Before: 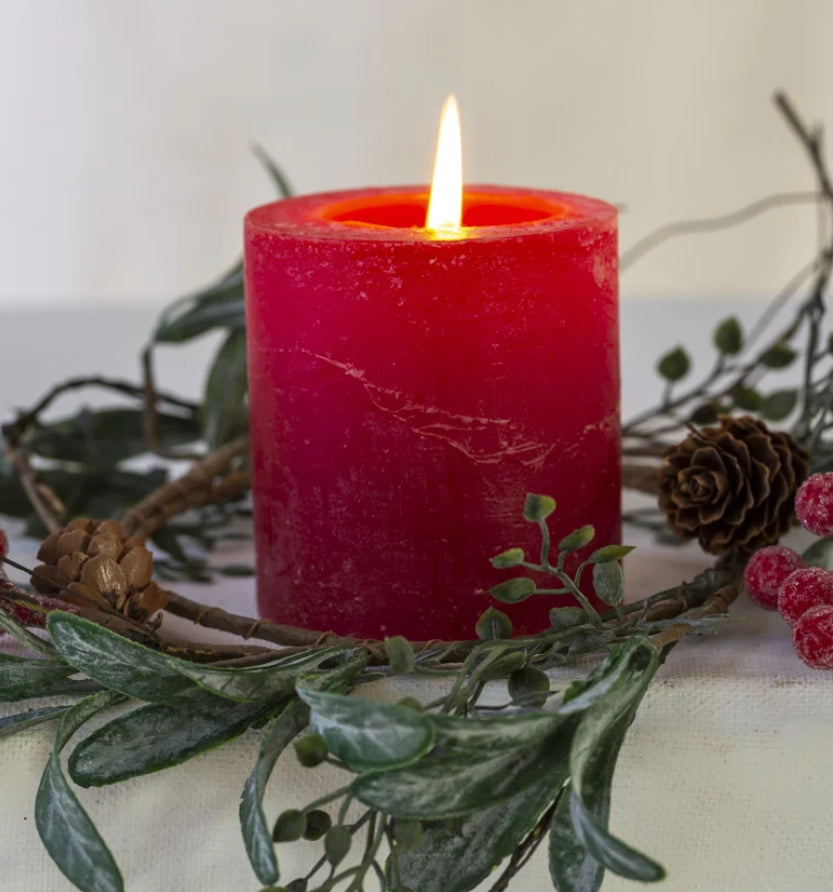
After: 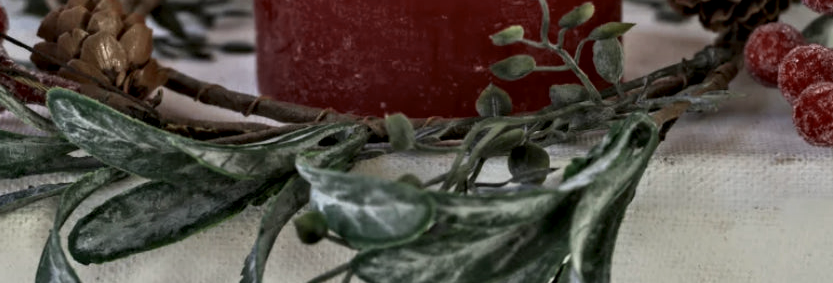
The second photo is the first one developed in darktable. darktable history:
contrast equalizer: octaves 7, y [[0.511, 0.558, 0.631, 0.632, 0.559, 0.512], [0.5 ×6], [0.507, 0.559, 0.627, 0.644, 0.647, 0.647], [0 ×6], [0 ×6]]
color zones: curves: ch0 [(0, 0.5) (0.125, 0.4) (0.25, 0.5) (0.375, 0.4) (0.5, 0.4) (0.625, 0.6) (0.75, 0.6) (0.875, 0.5)]; ch1 [(0, 0.35) (0.125, 0.45) (0.25, 0.35) (0.375, 0.35) (0.5, 0.35) (0.625, 0.35) (0.75, 0.45) (0.875, 0.35)]; ch2 [(0, 0.6) (0.125, 0.5) (0.25, 0.5) (0.375, 0.6) (0.5, 0.6) (0.625, 0.5) (0.75, 0.5) (0.875, 0.5)]
crop and rotate: top 58.641%, bottom 9.6%
